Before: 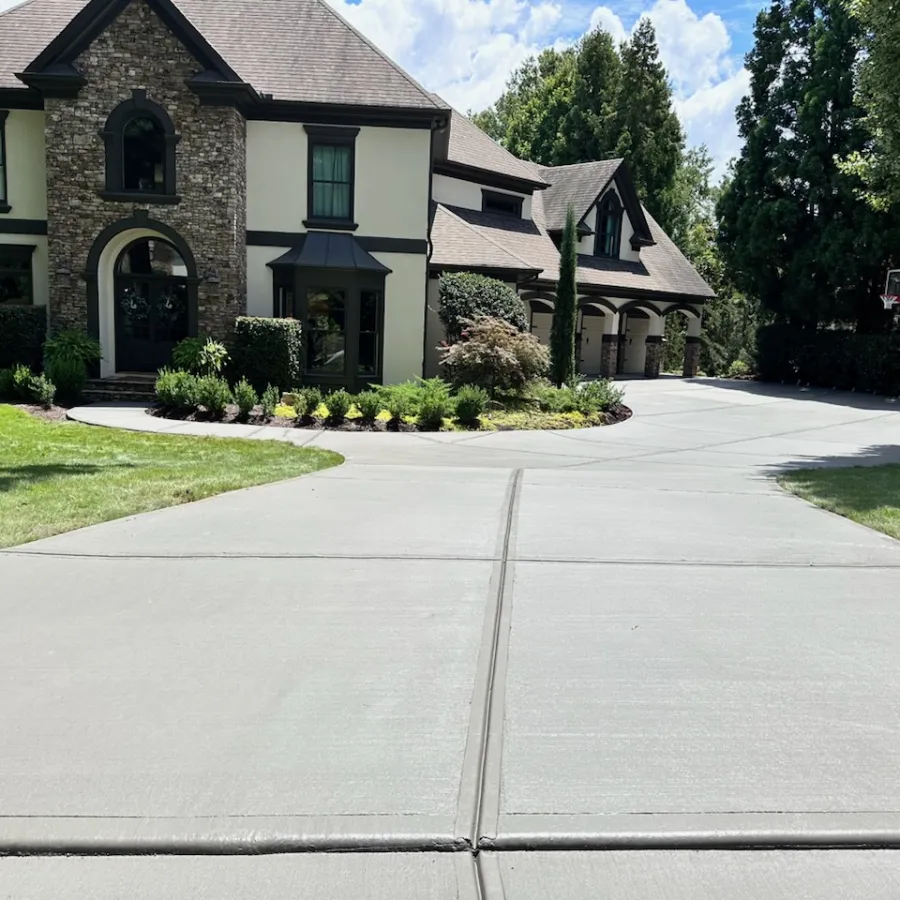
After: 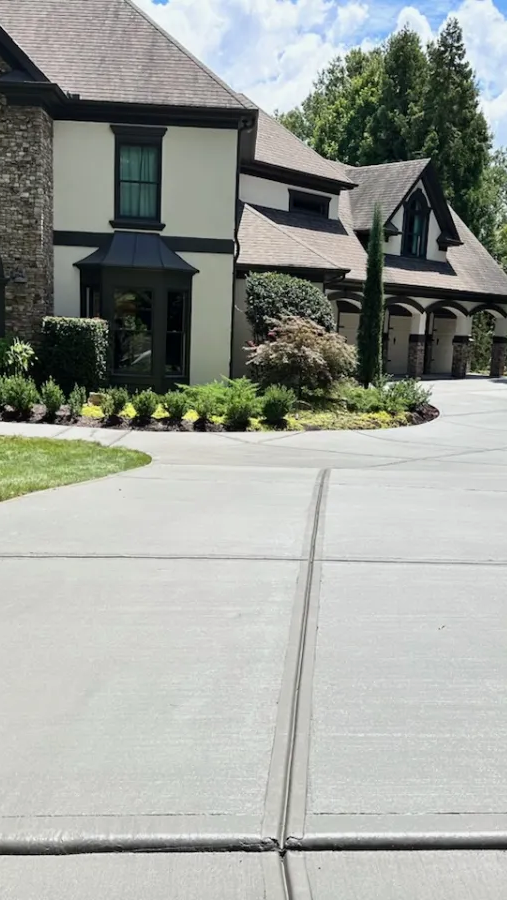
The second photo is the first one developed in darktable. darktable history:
crop: left 21.486%, right 22.175%
haze removal: strength 0.03, distance 0.257, compatibility mode true, adaptive false
